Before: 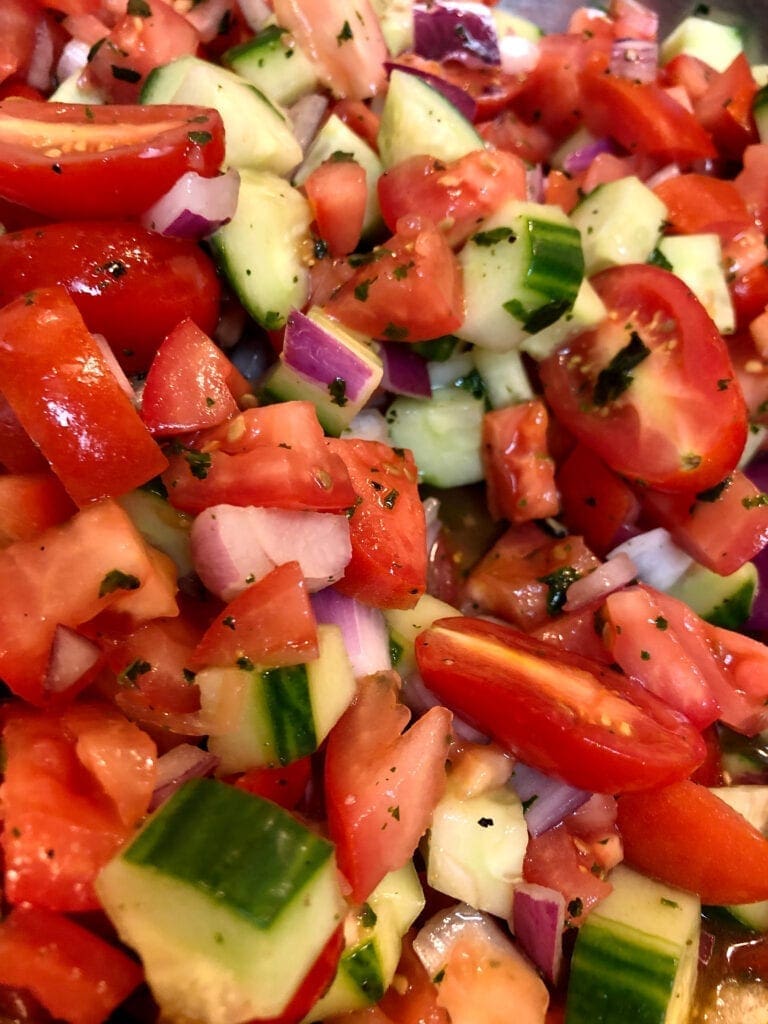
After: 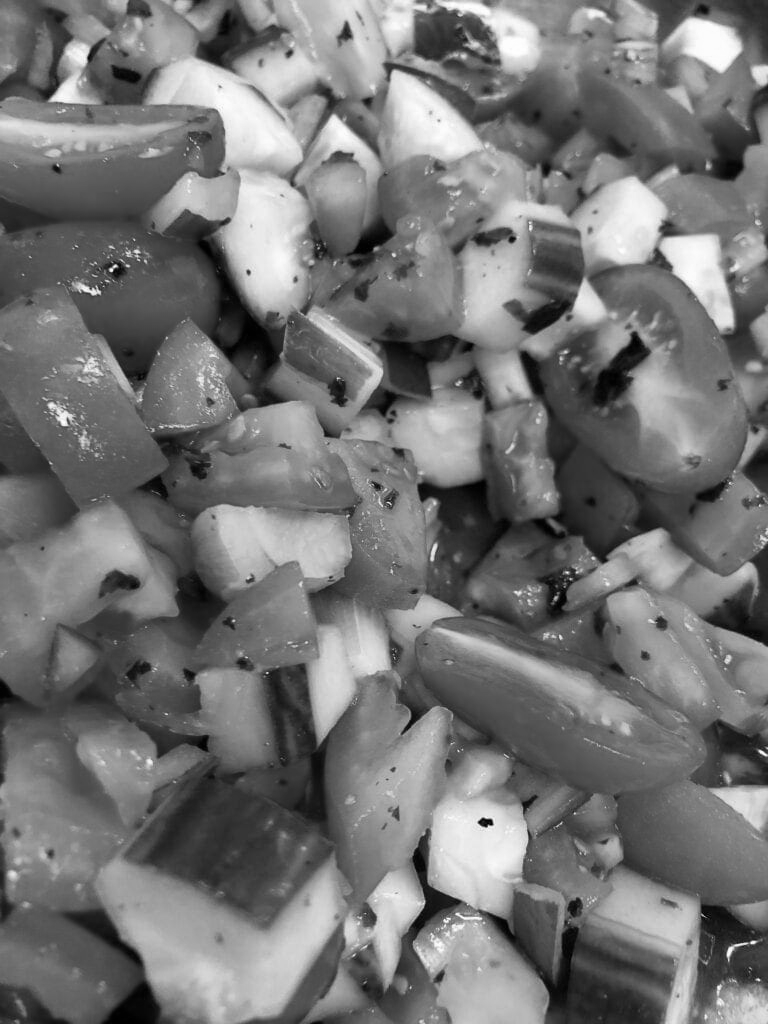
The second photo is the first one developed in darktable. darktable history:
monochrome: a 32, b 64, size 2.3
color correction: highlights a* 17.94, highlights b* 35.39, shadows a* 1.48, shadows b* 6.42, saturation 1.01
exposure: compensate highlight preservation false
